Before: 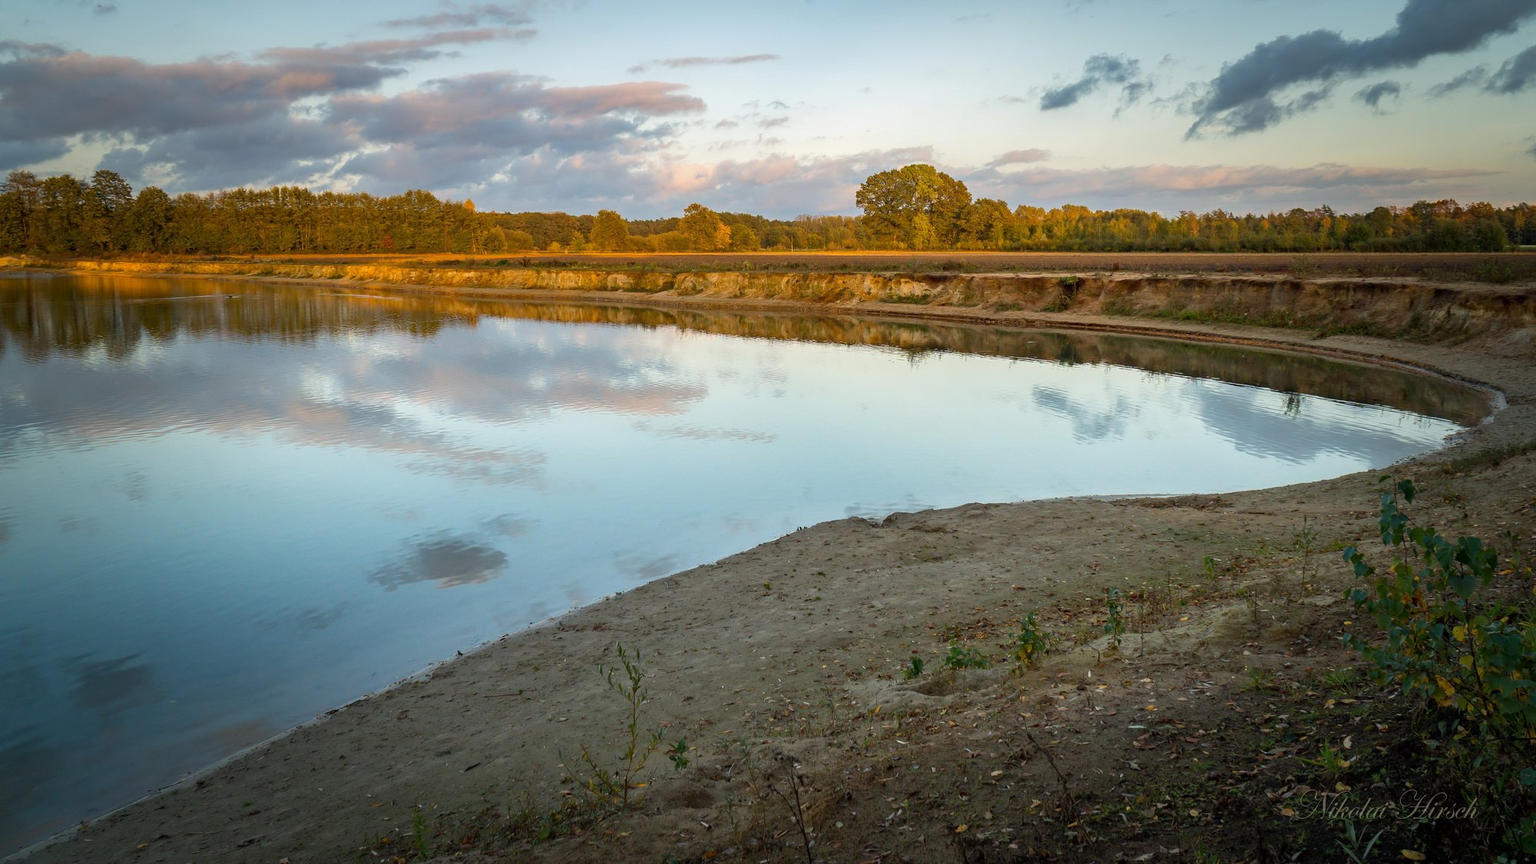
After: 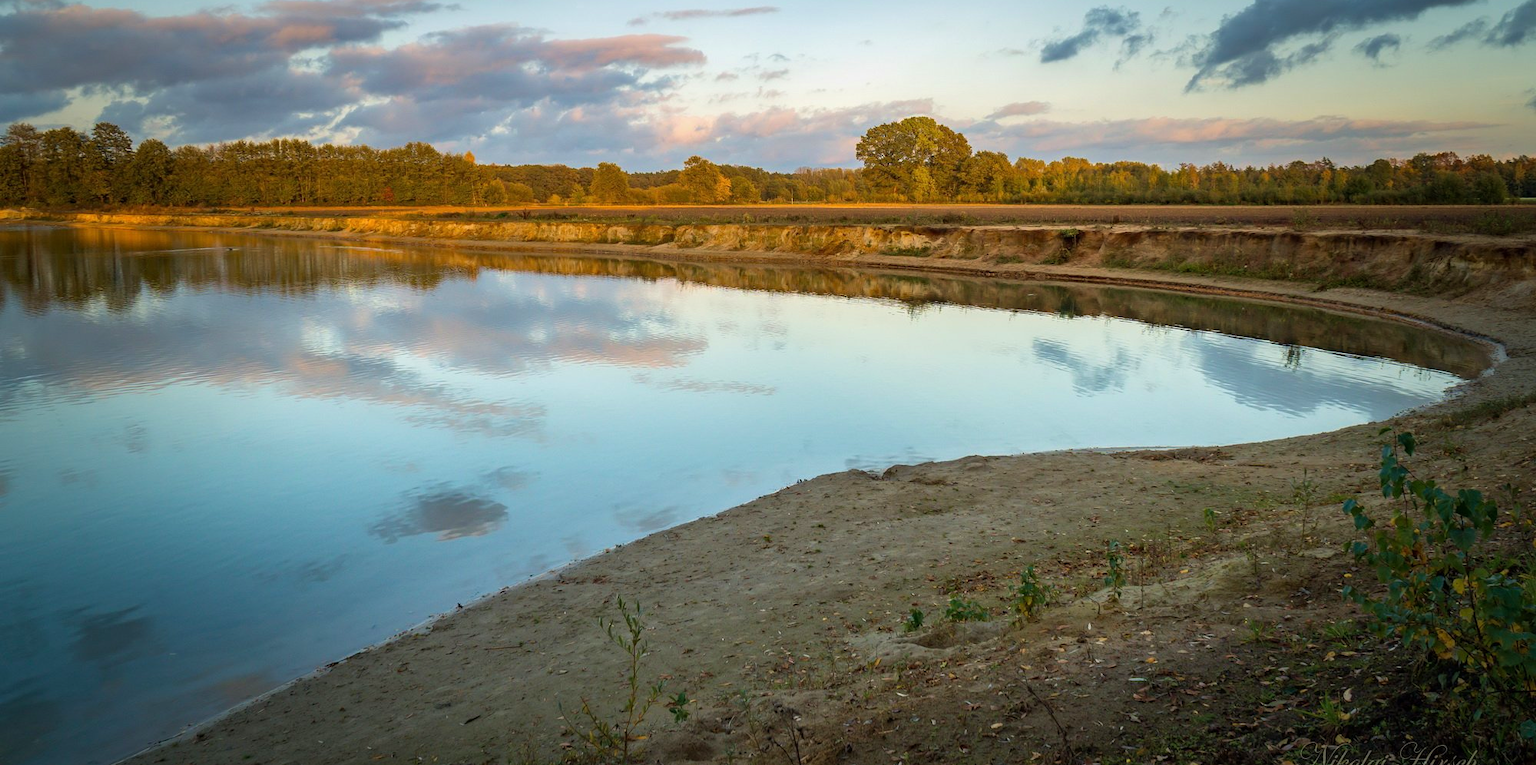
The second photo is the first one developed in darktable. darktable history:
crop and rotate: top 5.531%, bottom 5.778%
velvia: on, module defaults
